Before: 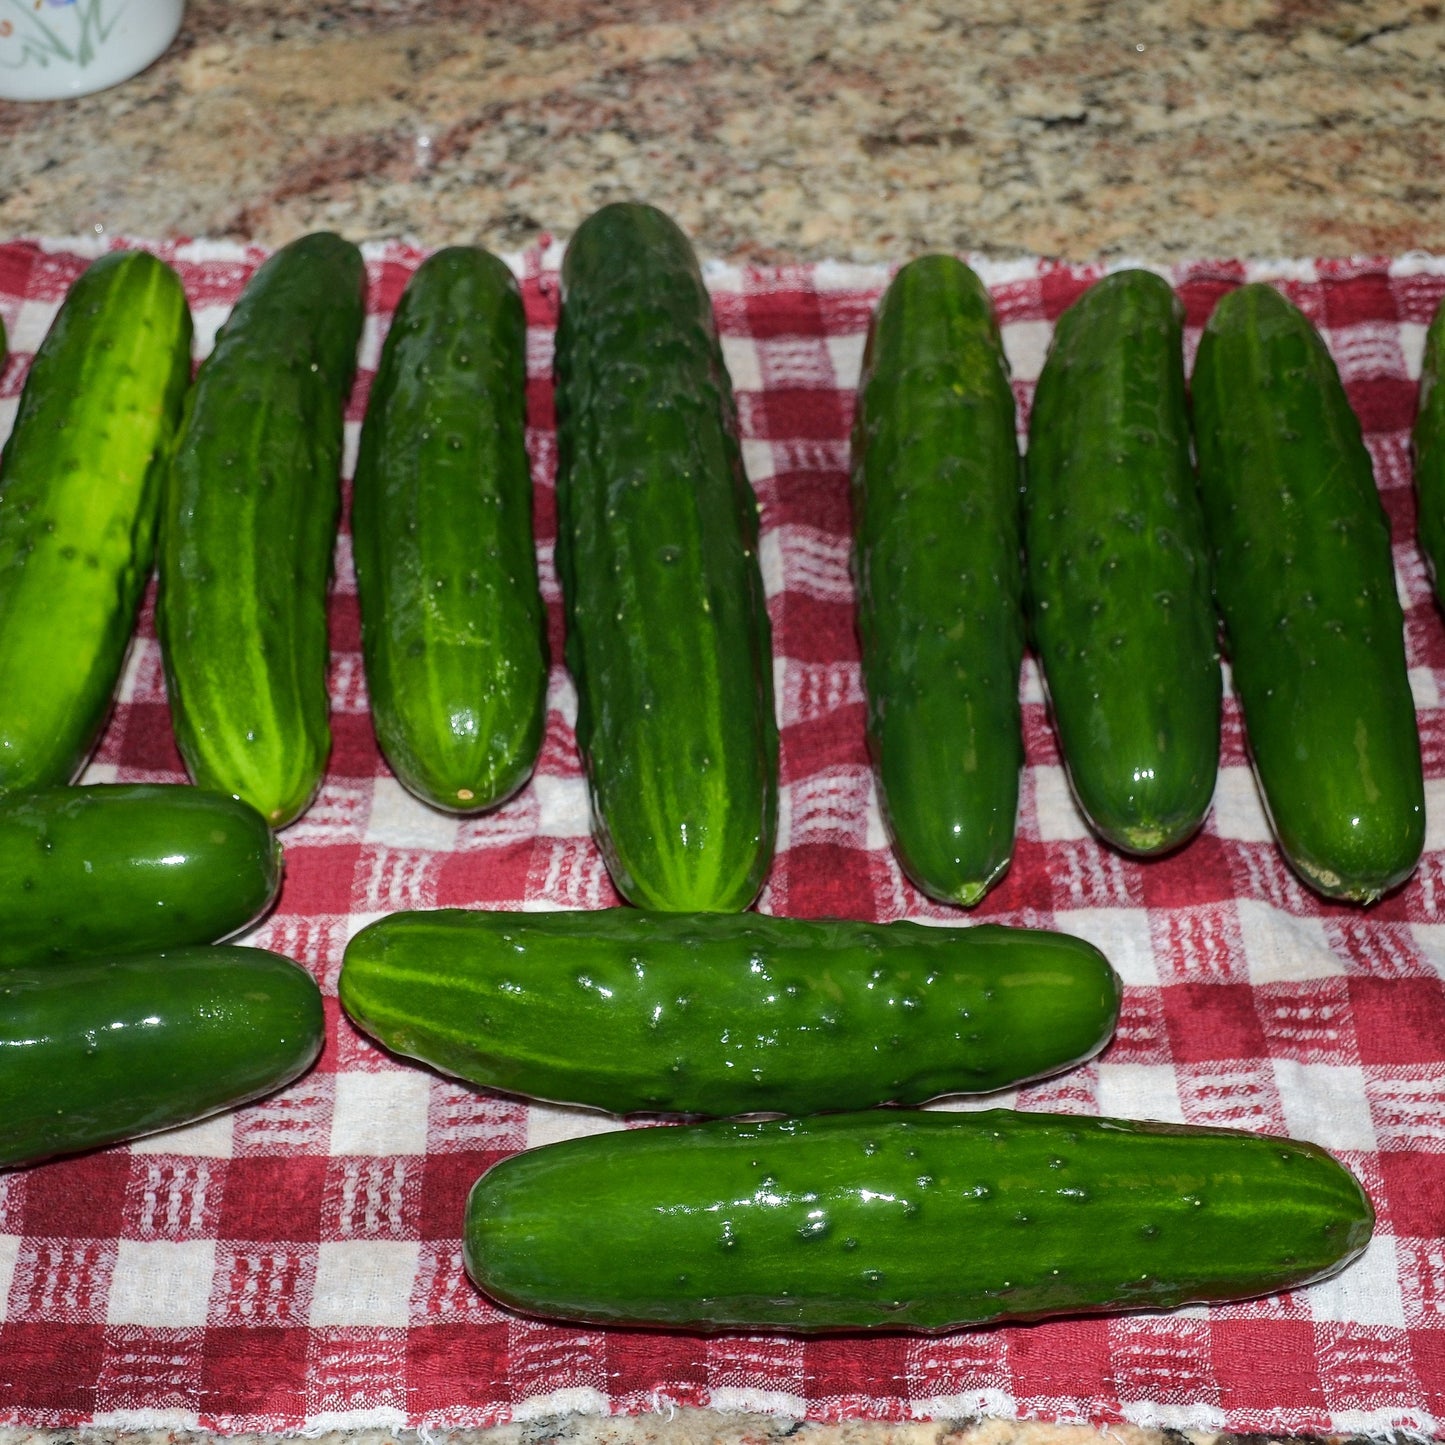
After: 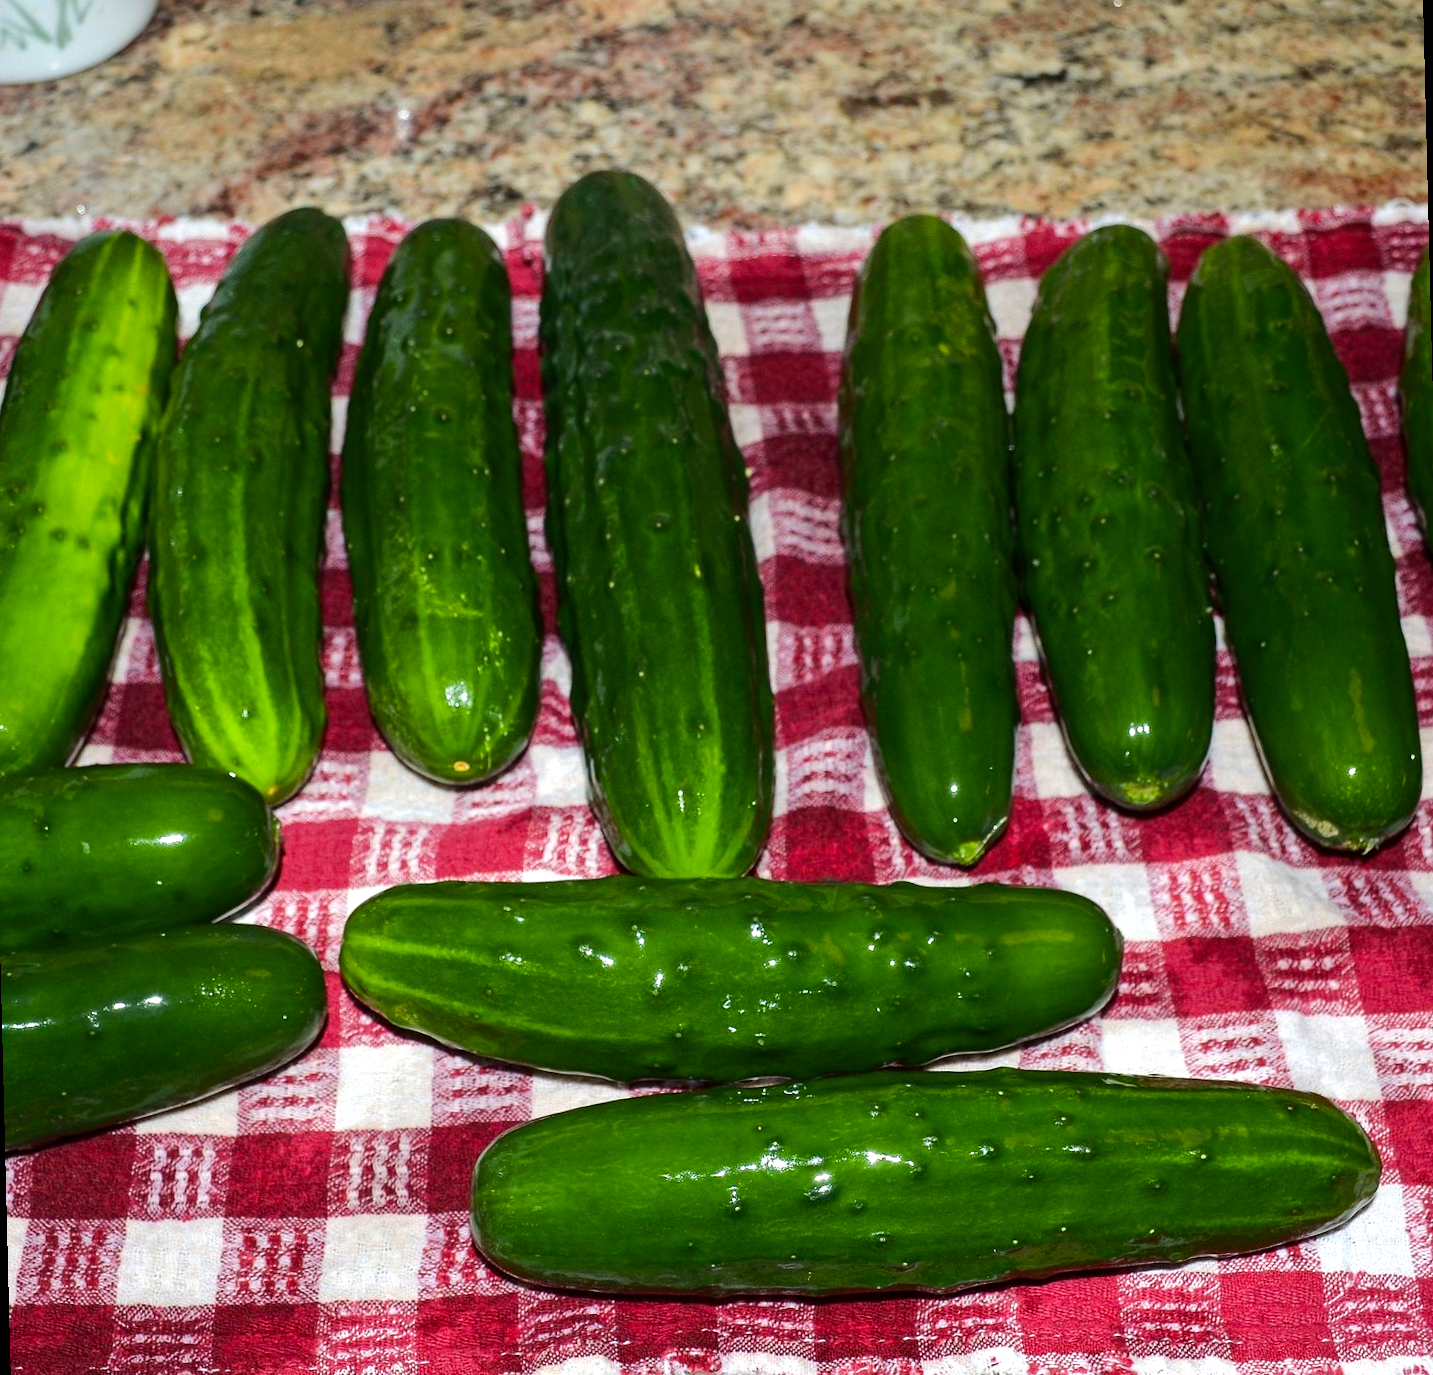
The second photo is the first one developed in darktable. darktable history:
rotate and perspective: rotation -1.42°, crop left 0.016, crop right 0.984, crop top 0.035, crop bottom 0.965
tone equalizer: -8 EV -0.417 EV, -7 EV -0.389 EV, -6 EV -0.333 EV, -5 EV -0.222 EV, -3 EV 0.222 EV, -2 EV 0.333 EV, -1 EV 0.389 EV, +0 EV 0.417 EV, edges refinement/feathering 500, mask exposure compensation -1.25 EV, preserve details no
color balance rgb: perceptual saturation grading › global saturation 20%, global vibrance 20%
